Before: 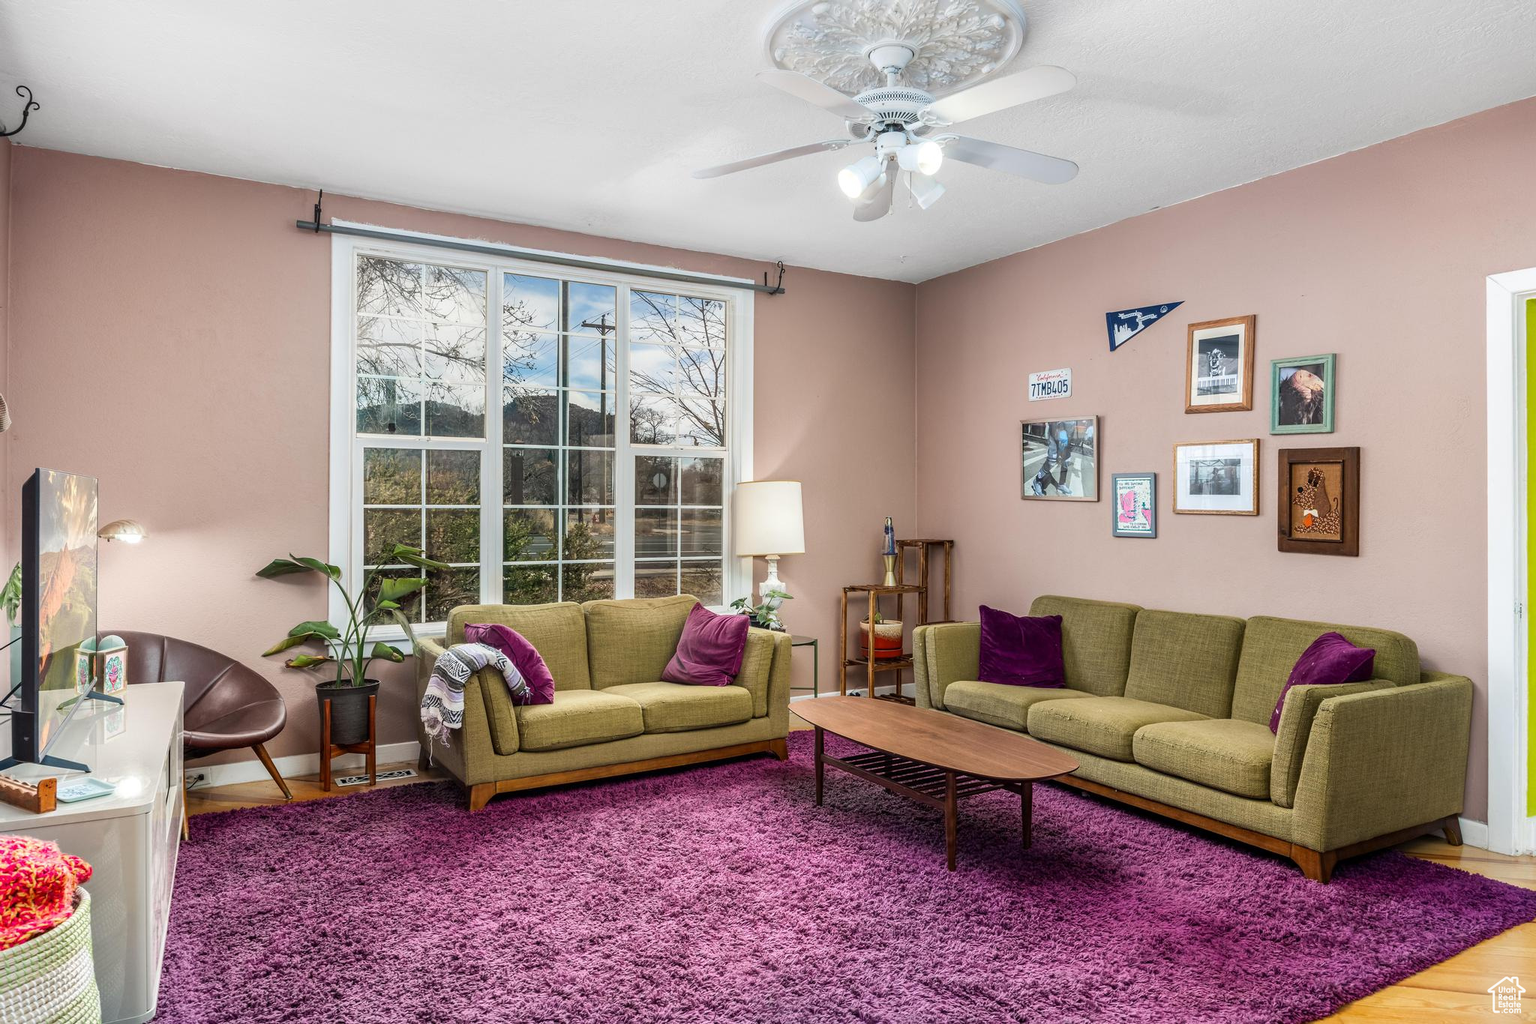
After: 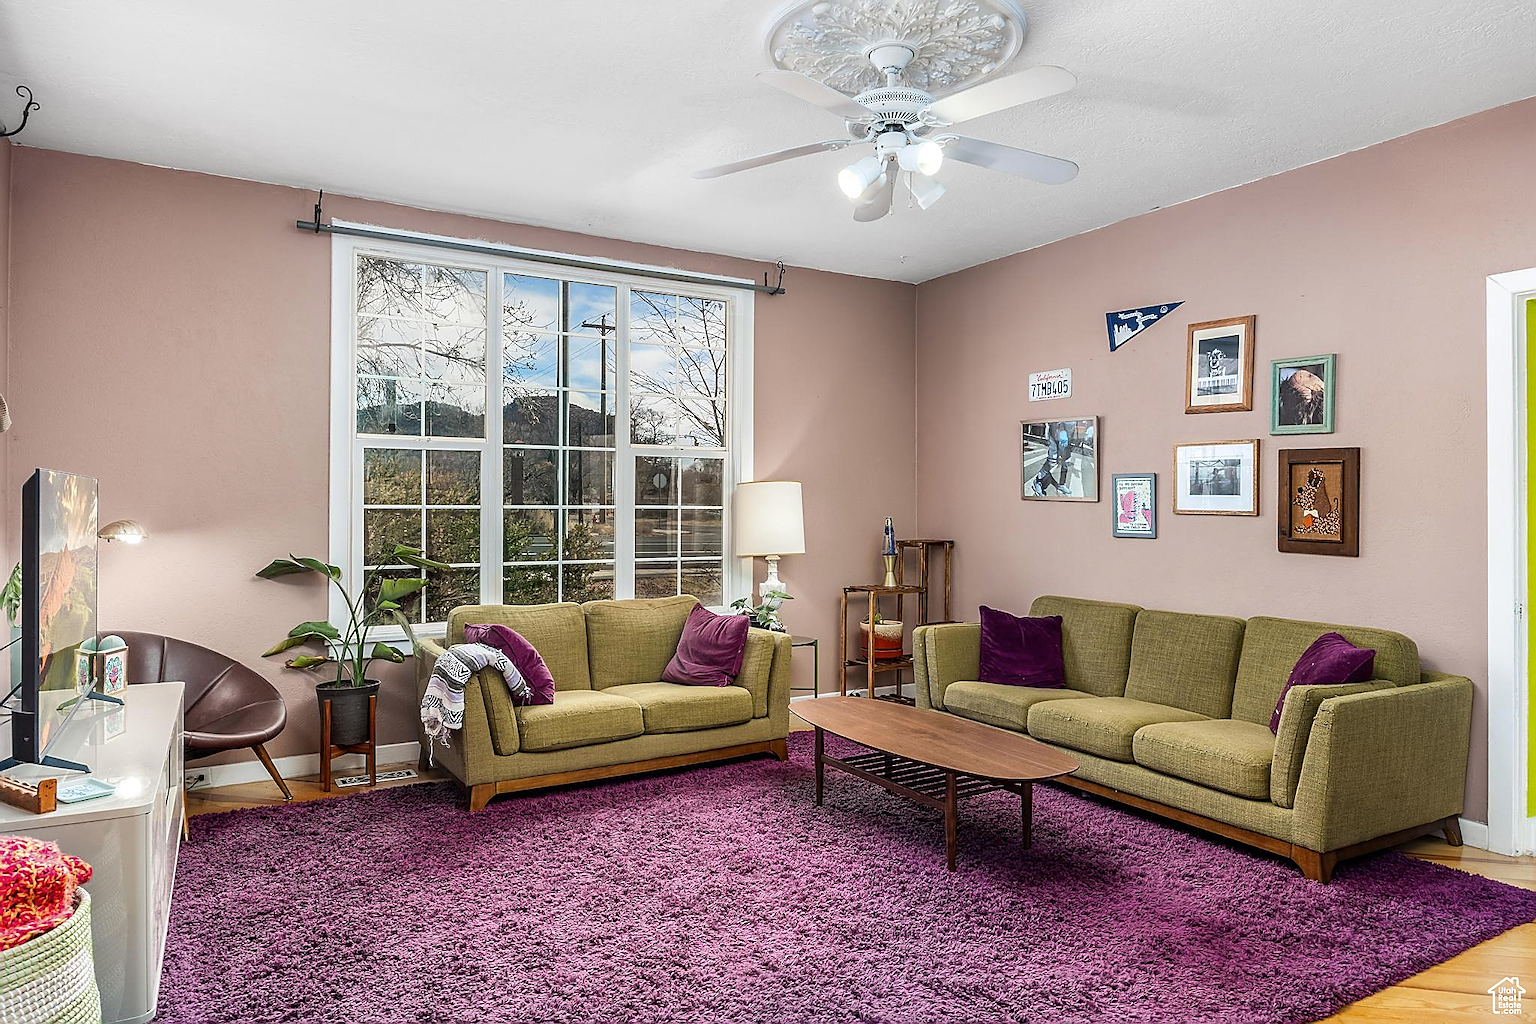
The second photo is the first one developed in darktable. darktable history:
color zones: curves: ch0 [(0.068, 0.464) (0.25, 0.5) (0.48, 0.508) (0.75, 0.536) (0.886, 0.476) (0.967, 0.456)]; ch1 [(0.066, 0.456) (0.25, 0.5) (0.616, 0.508) (0.746, 0.56) (0.934, 0.444)]
sharpen: radius 1.384, amount 1.253, threshold 0.605
